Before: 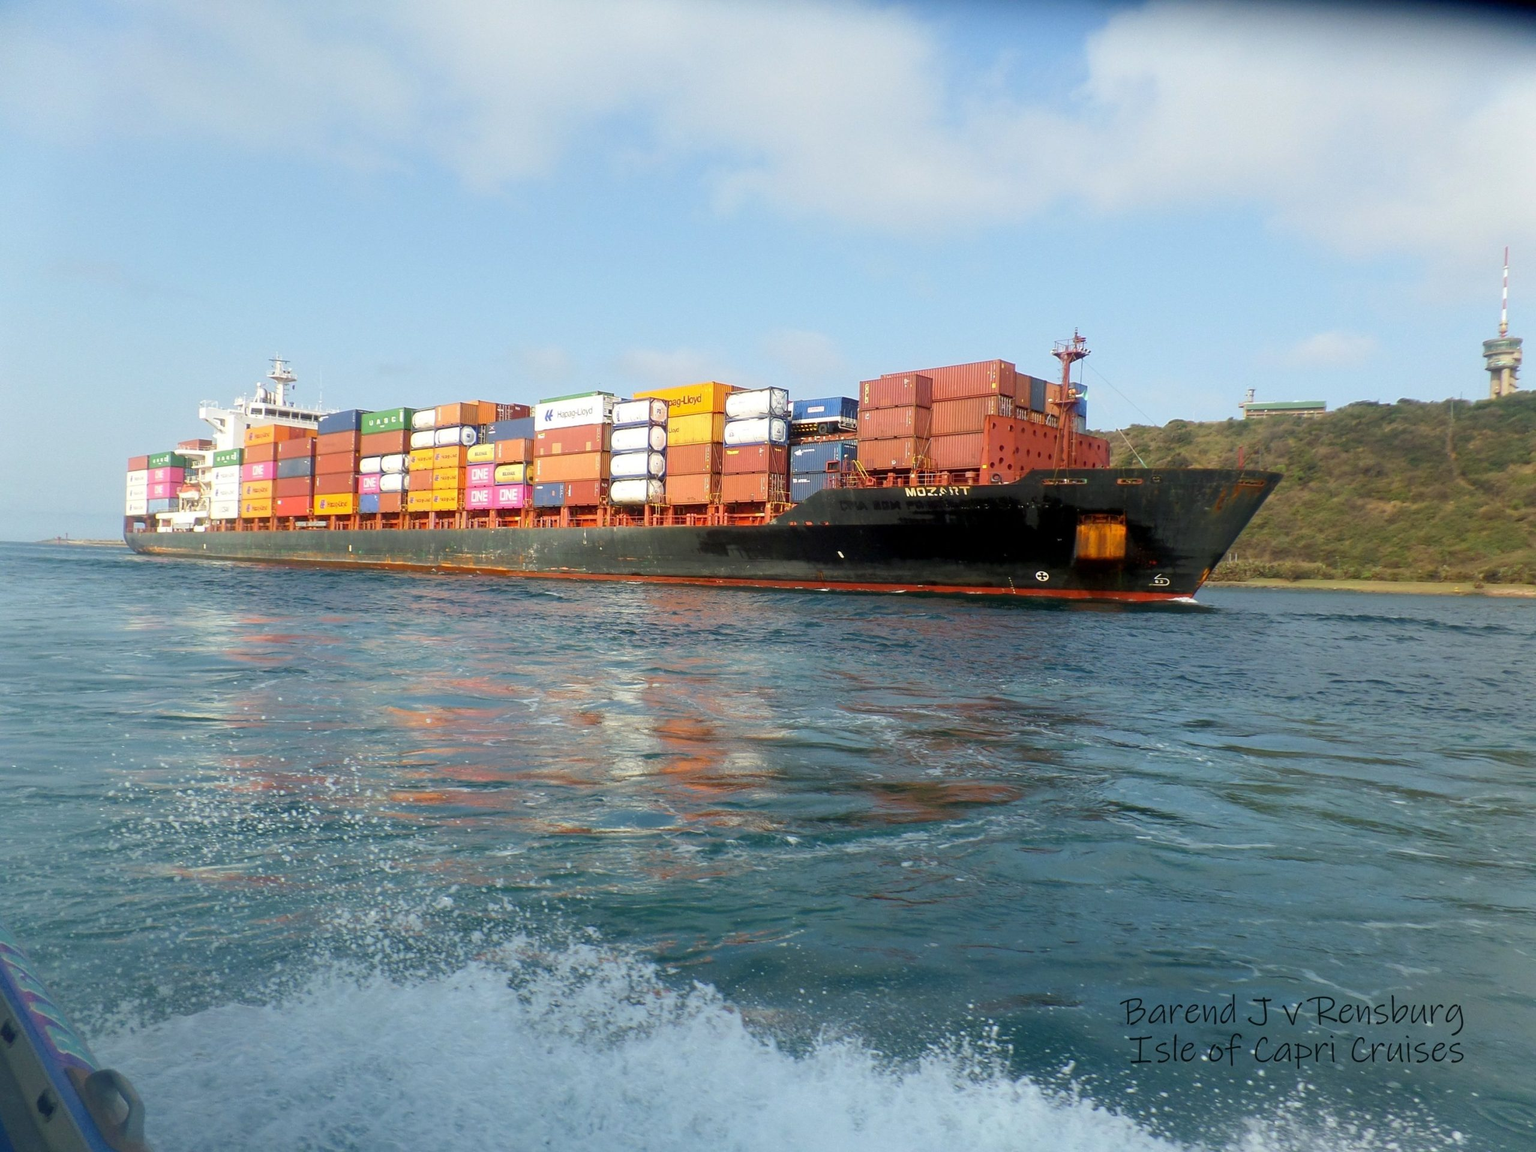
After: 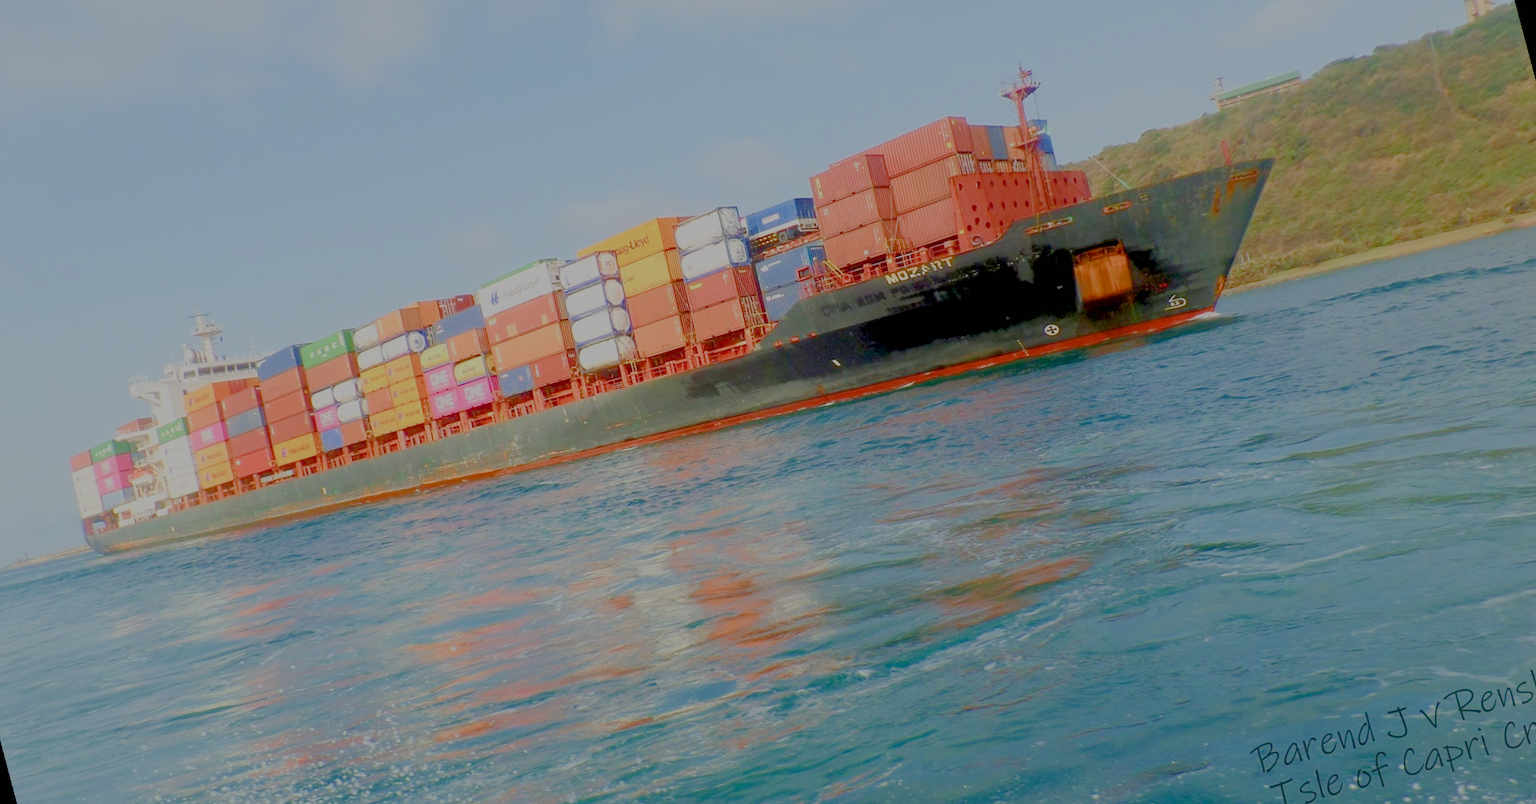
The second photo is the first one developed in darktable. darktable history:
rotate and perspective: rotation -14.8°, crop left 0.1, crop right 0.903, crop top 0.25, crop bottom 0.748
color balance rgb: shadows lift › chroma 1%, shadows lift › hue 113°, highlights gain › chroma 0.2%, highlights gain › hue 333°, perceptual saturation grading › global saturation 20%, perceptual saturation grading › highlights -50%, perceptual saturation grading › shadows 25%, contrast -10%
filmic rgb: black relative exposure -14 EV, white relative exposure 8 EV, threshold 3 EV, hardness 3.74, latitude 50%, contrast 0.5, color science v5 (2021), contrast in shadows safe, contrast in highlights safe, enable highlight reconstruction true
white balance: emerald 1
exposure: black level correction 0.001, exposure 0.5 EV, compensate exposure bias true, compensate highlight preservation false
